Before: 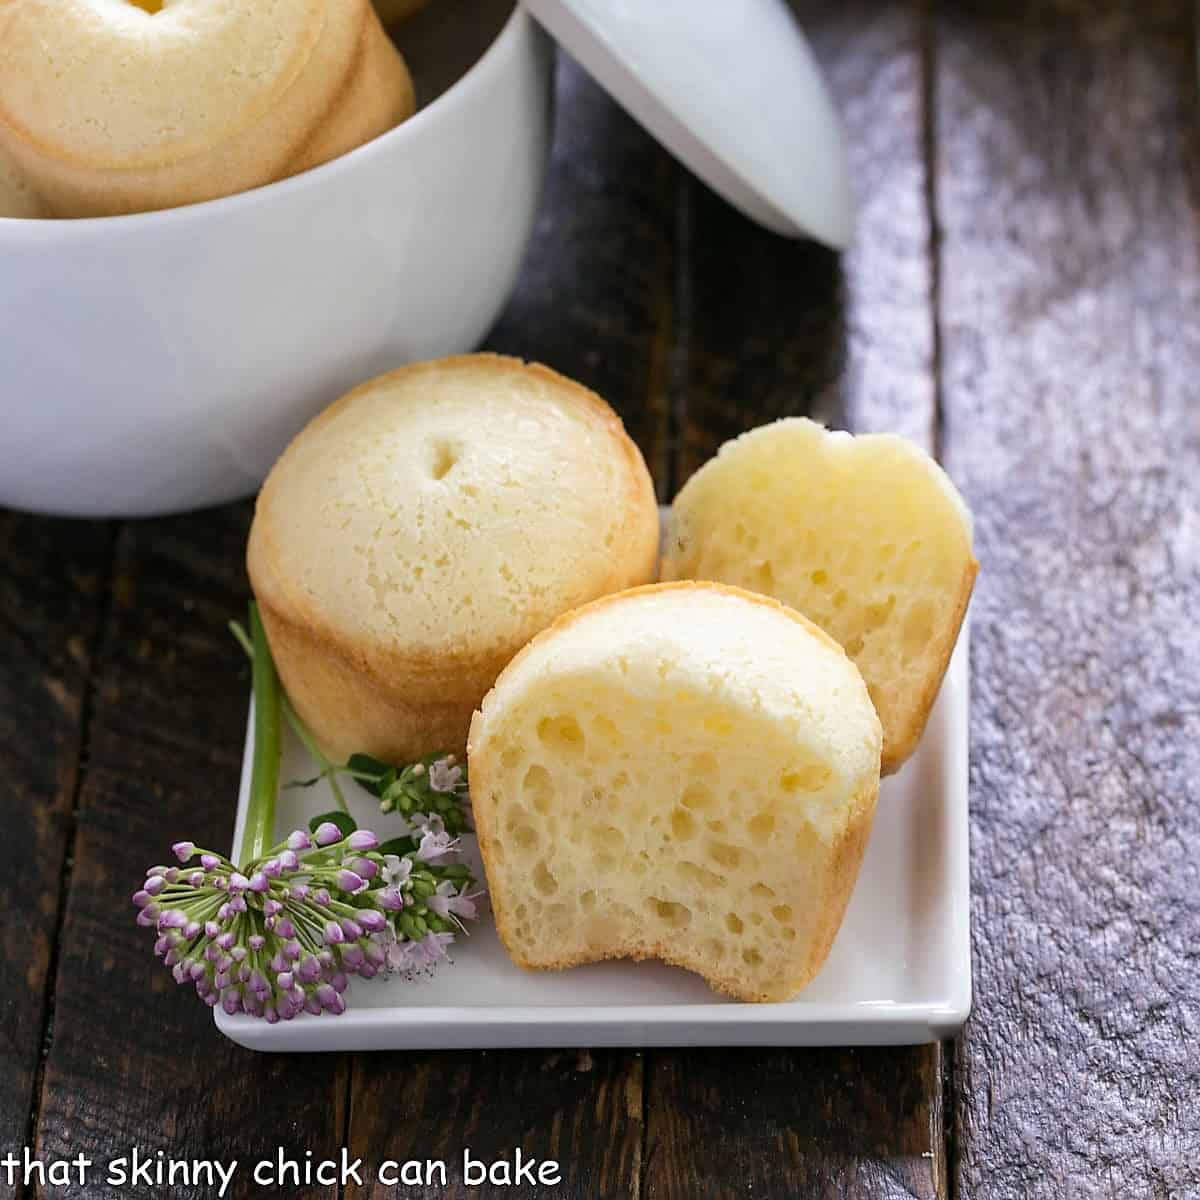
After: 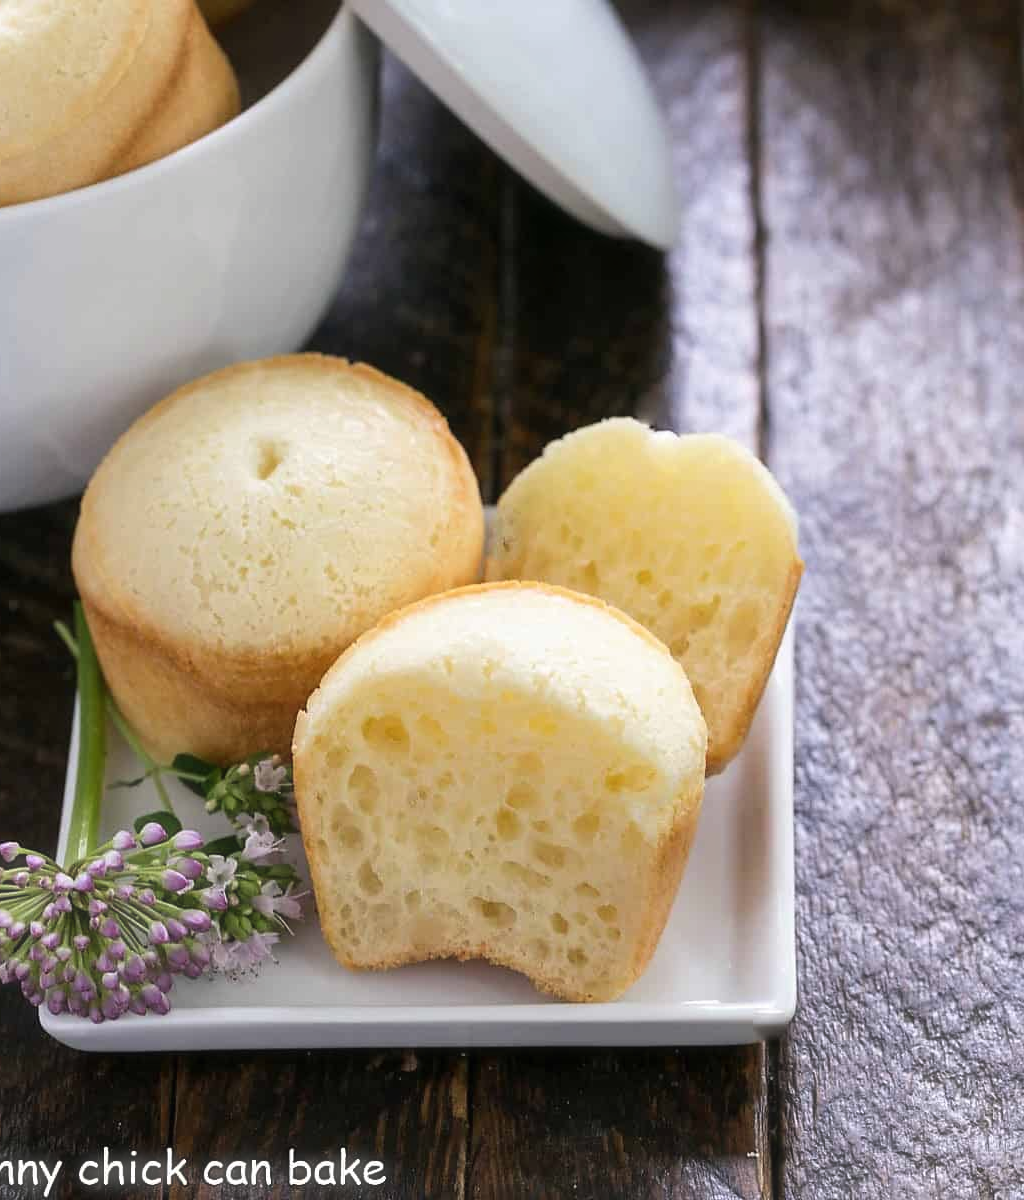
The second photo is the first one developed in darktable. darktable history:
crop and rotate: left 14.584%
haze removal: strength -0.1, adaptive false
